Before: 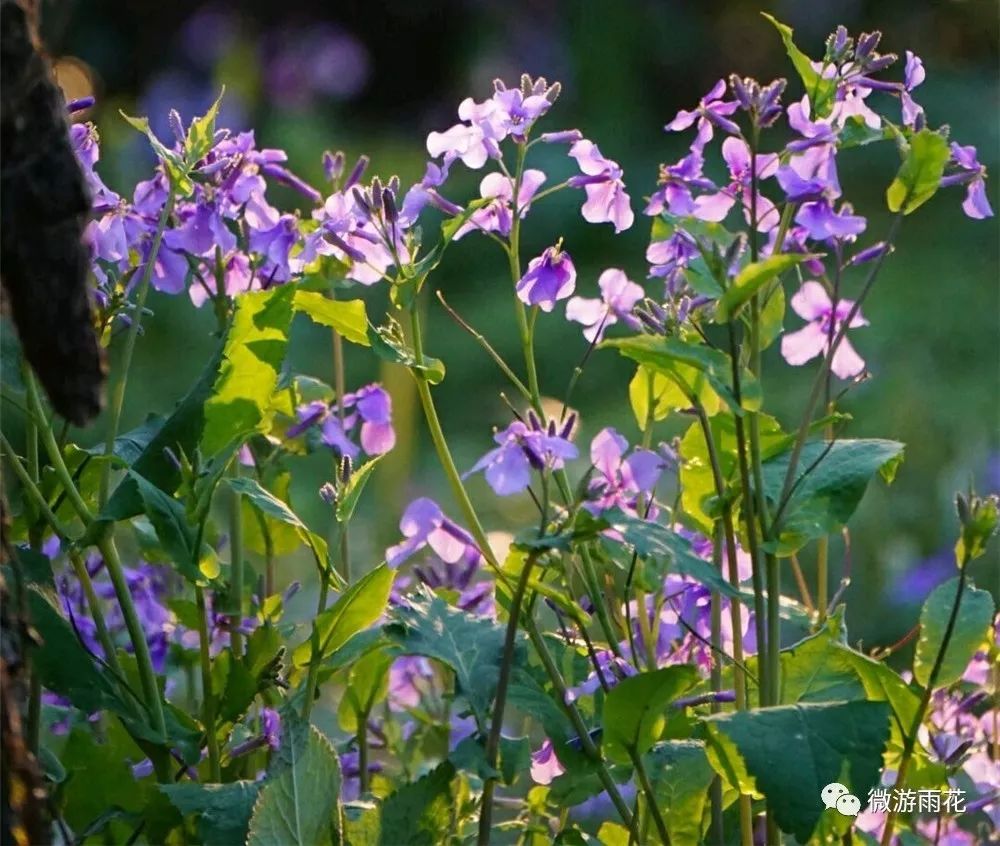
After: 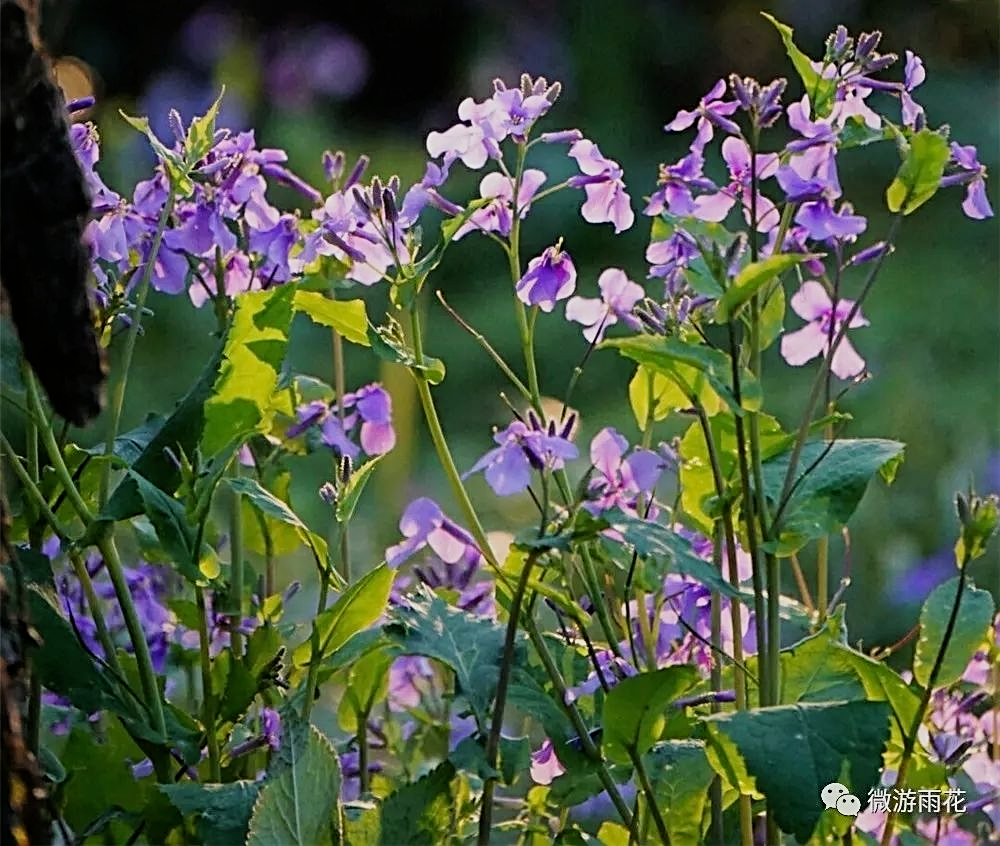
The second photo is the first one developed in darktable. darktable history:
filmic rgb: white relative exposure 3.9 EV, hardness 4.26
exposure: compensate highlight preservation false
sharpen: radius 2.531, amount 0.628
